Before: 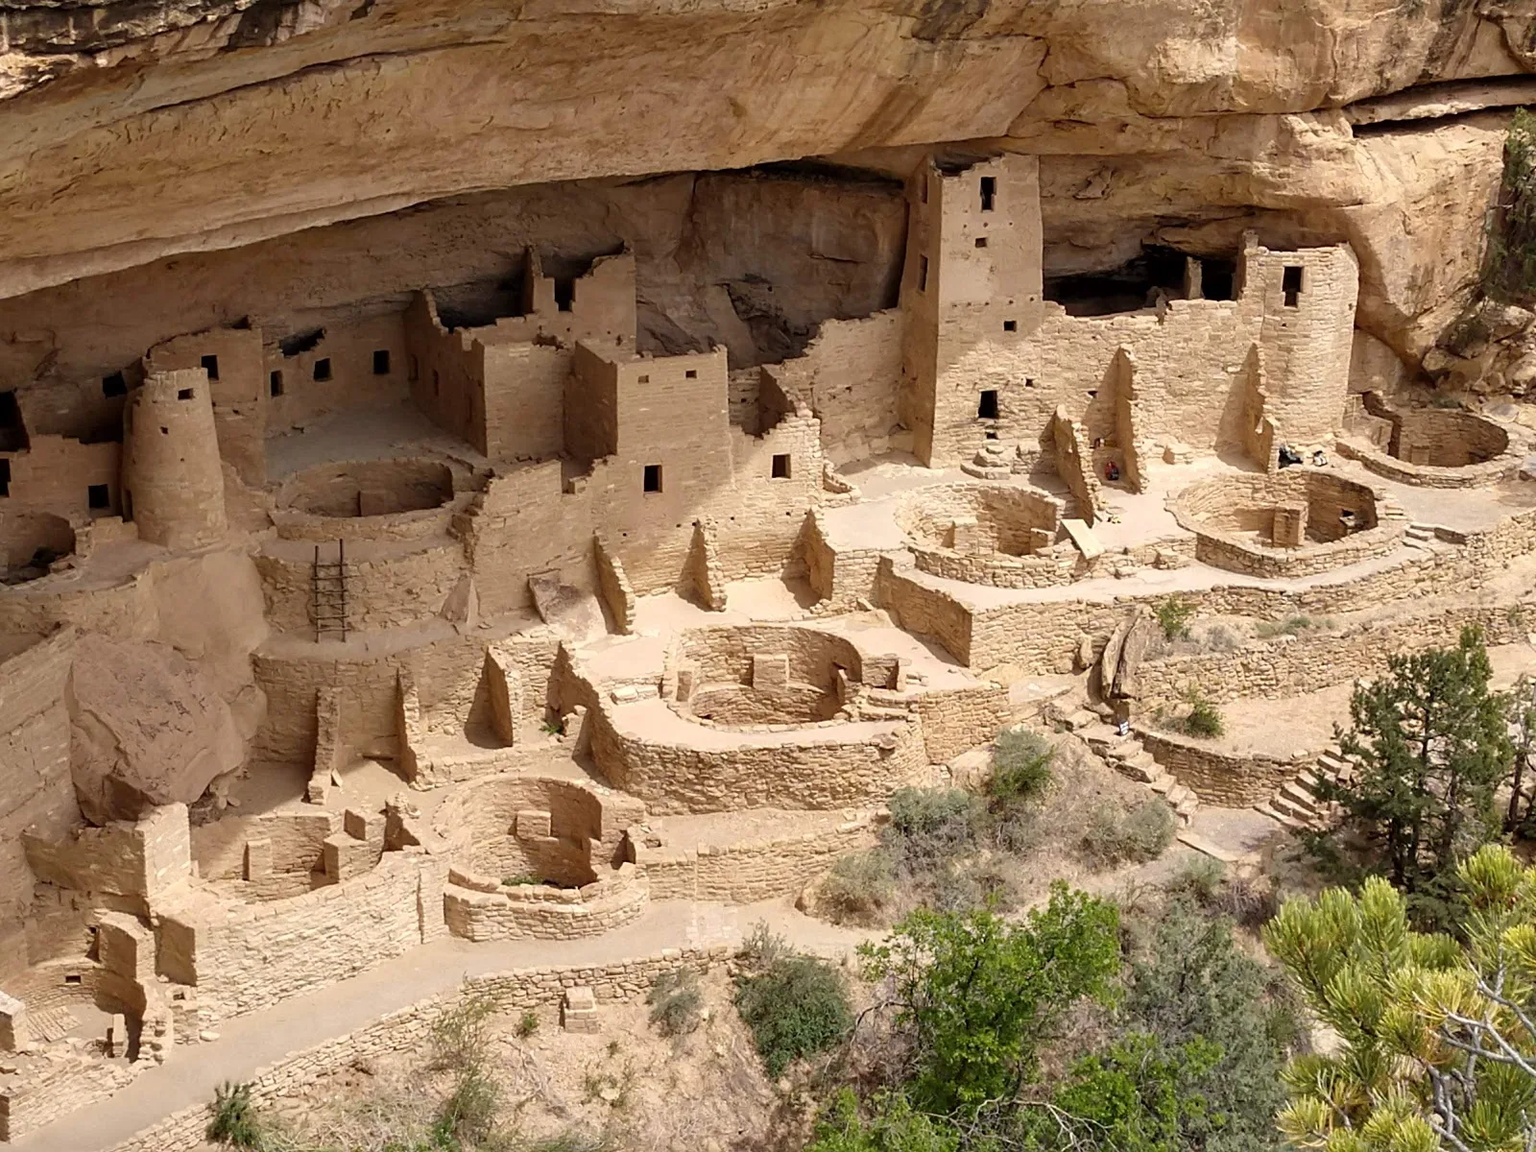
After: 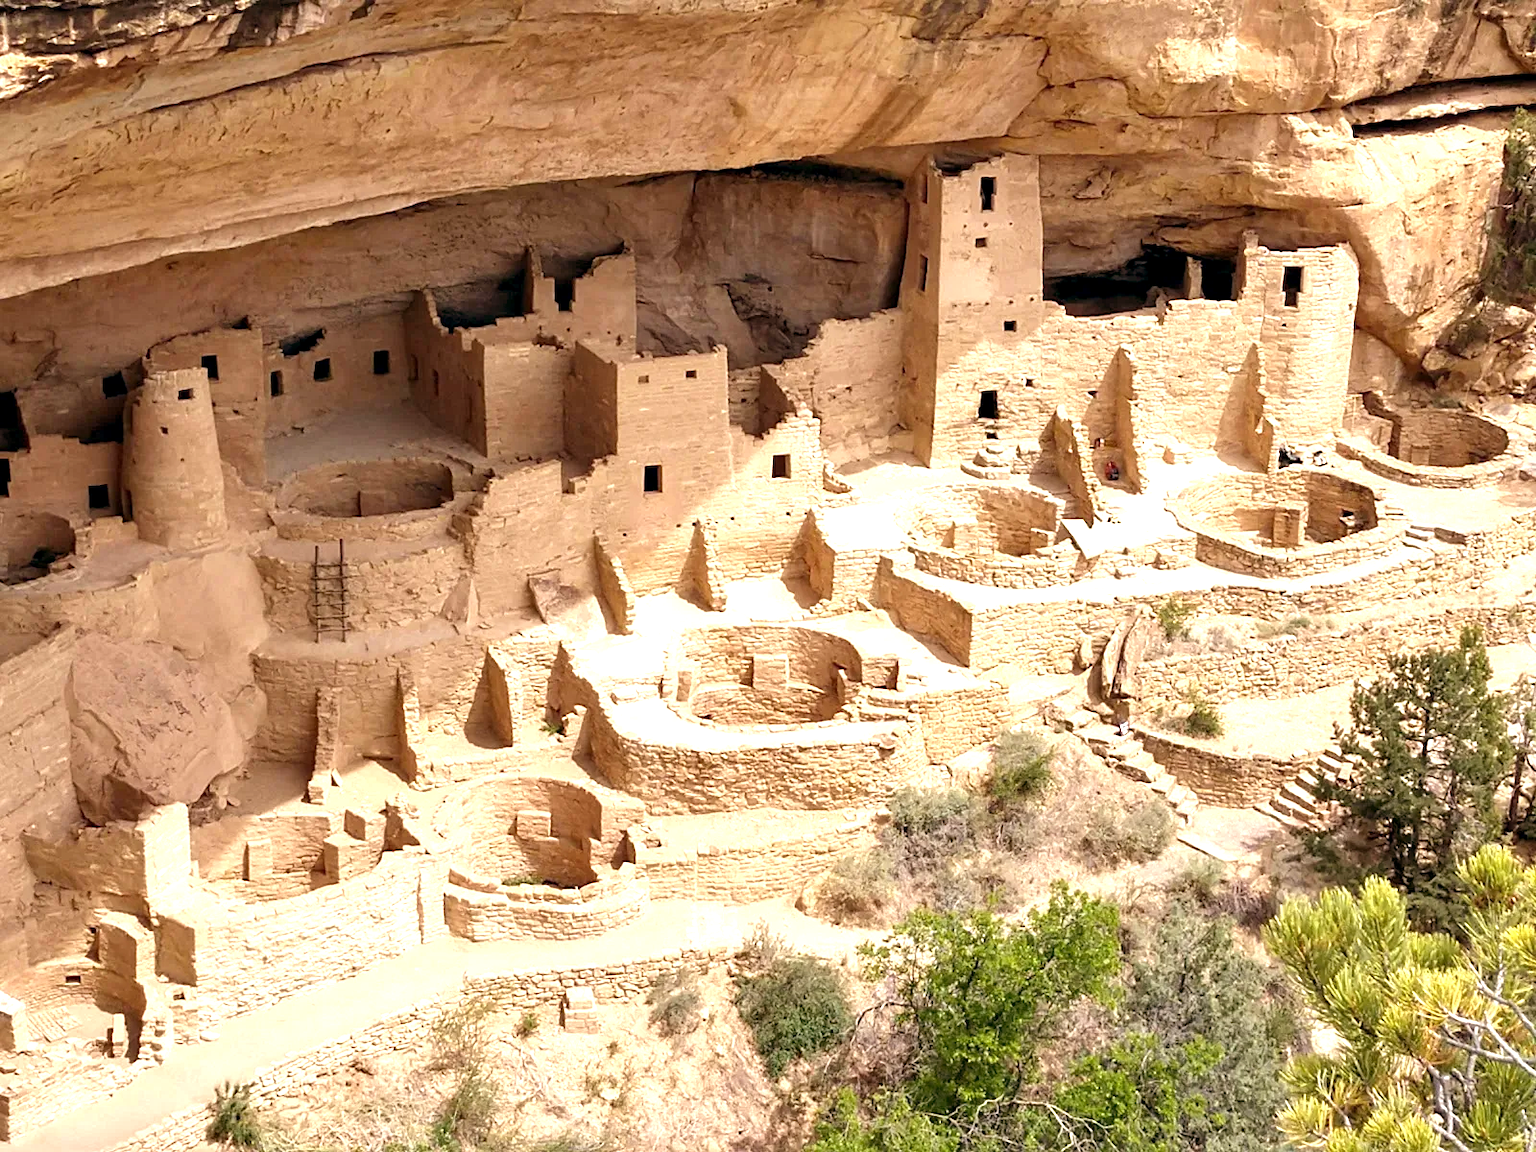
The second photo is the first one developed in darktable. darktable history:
color balance: lift [0.998, 0.998, 1.001, 1.002], gamma [0.995, 1.025, 0.992, 0.975], gain [0.995, 1.02, 0.997, 0.98]
exposure: black level correction 0.001, exposure 0.955 EV, compensate exposure bias true, compensate highlight preservation false
